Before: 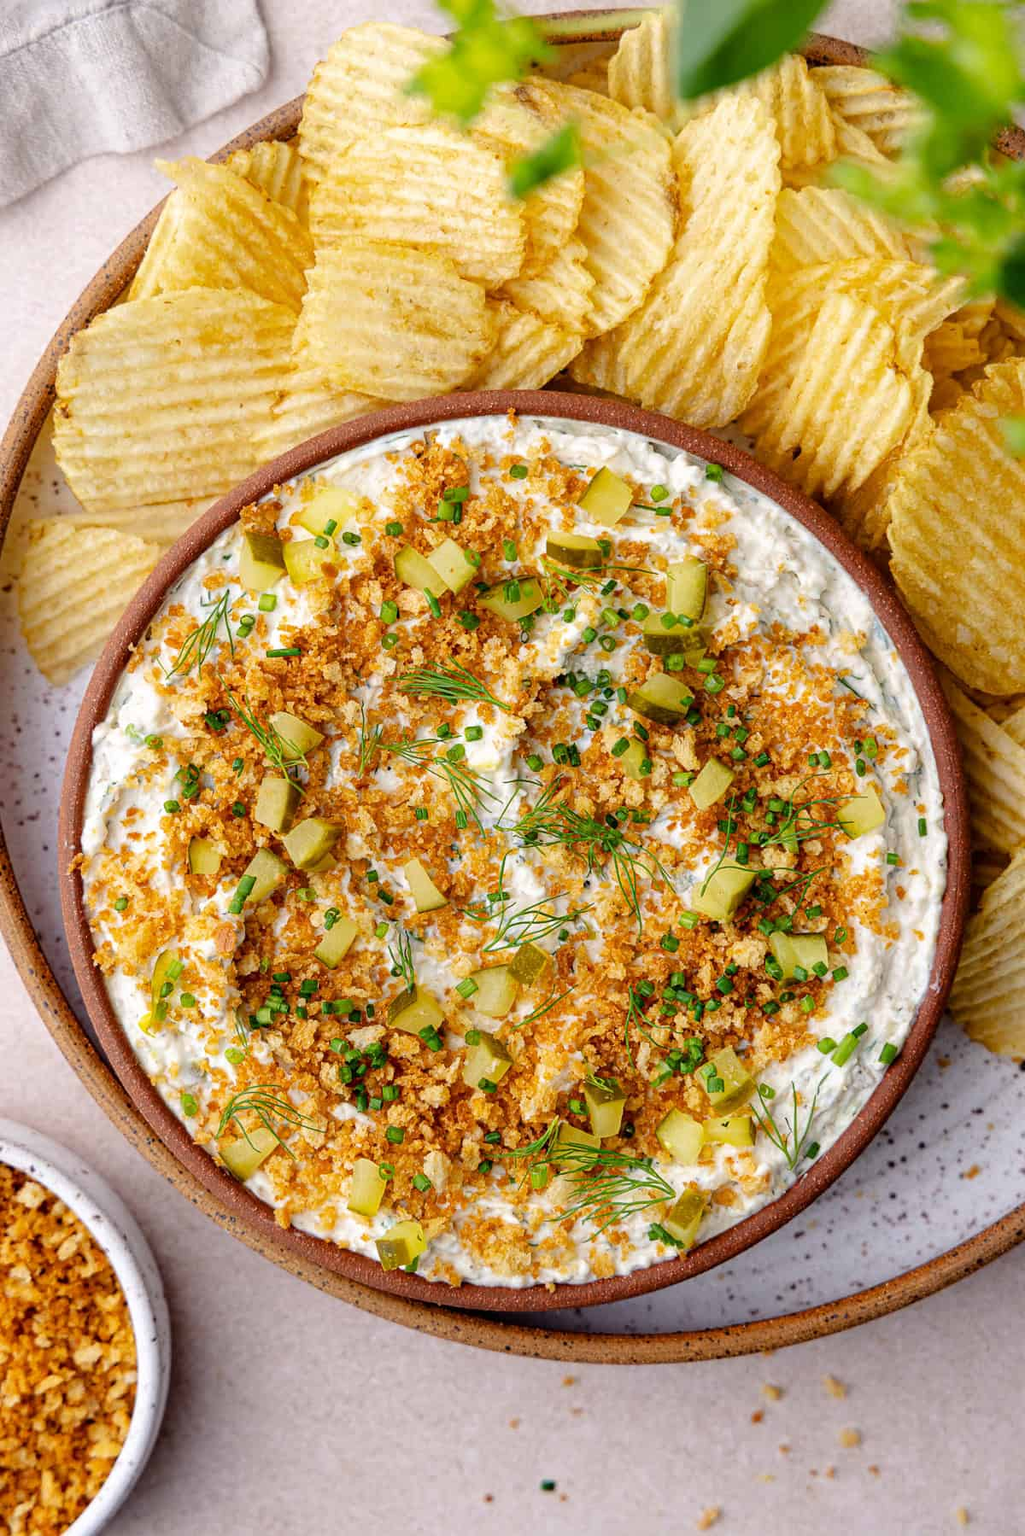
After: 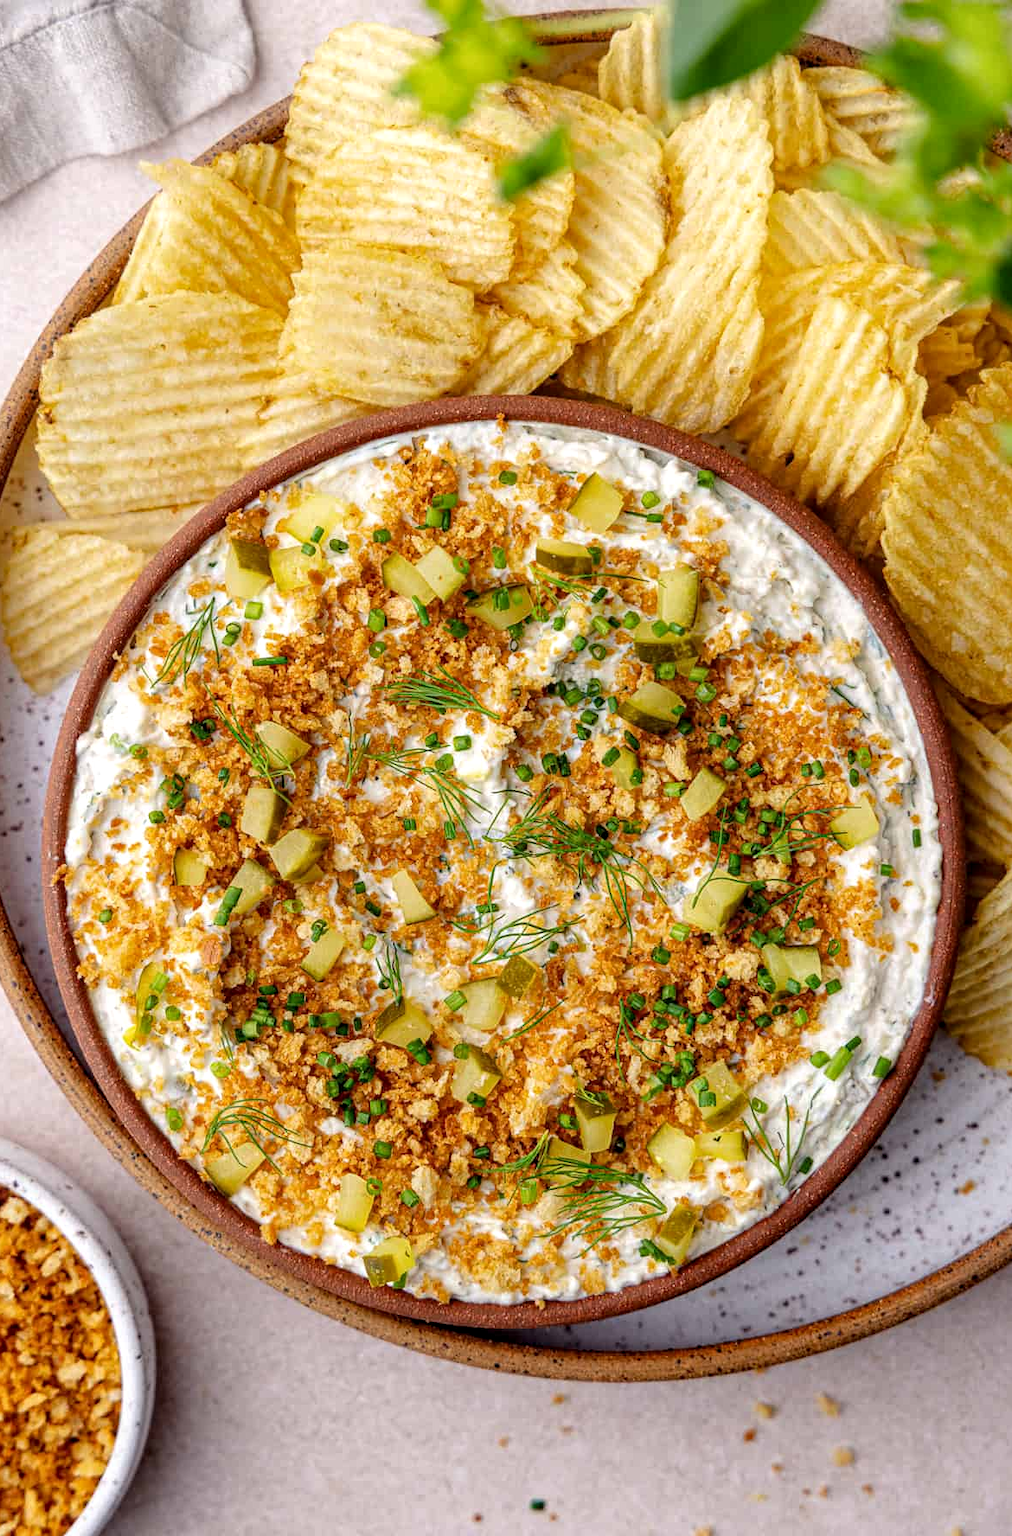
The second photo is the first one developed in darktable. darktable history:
crop and rotate: left 1.684%, right 0.681%, bottom 1.26%
local contrast: on, module defaults
